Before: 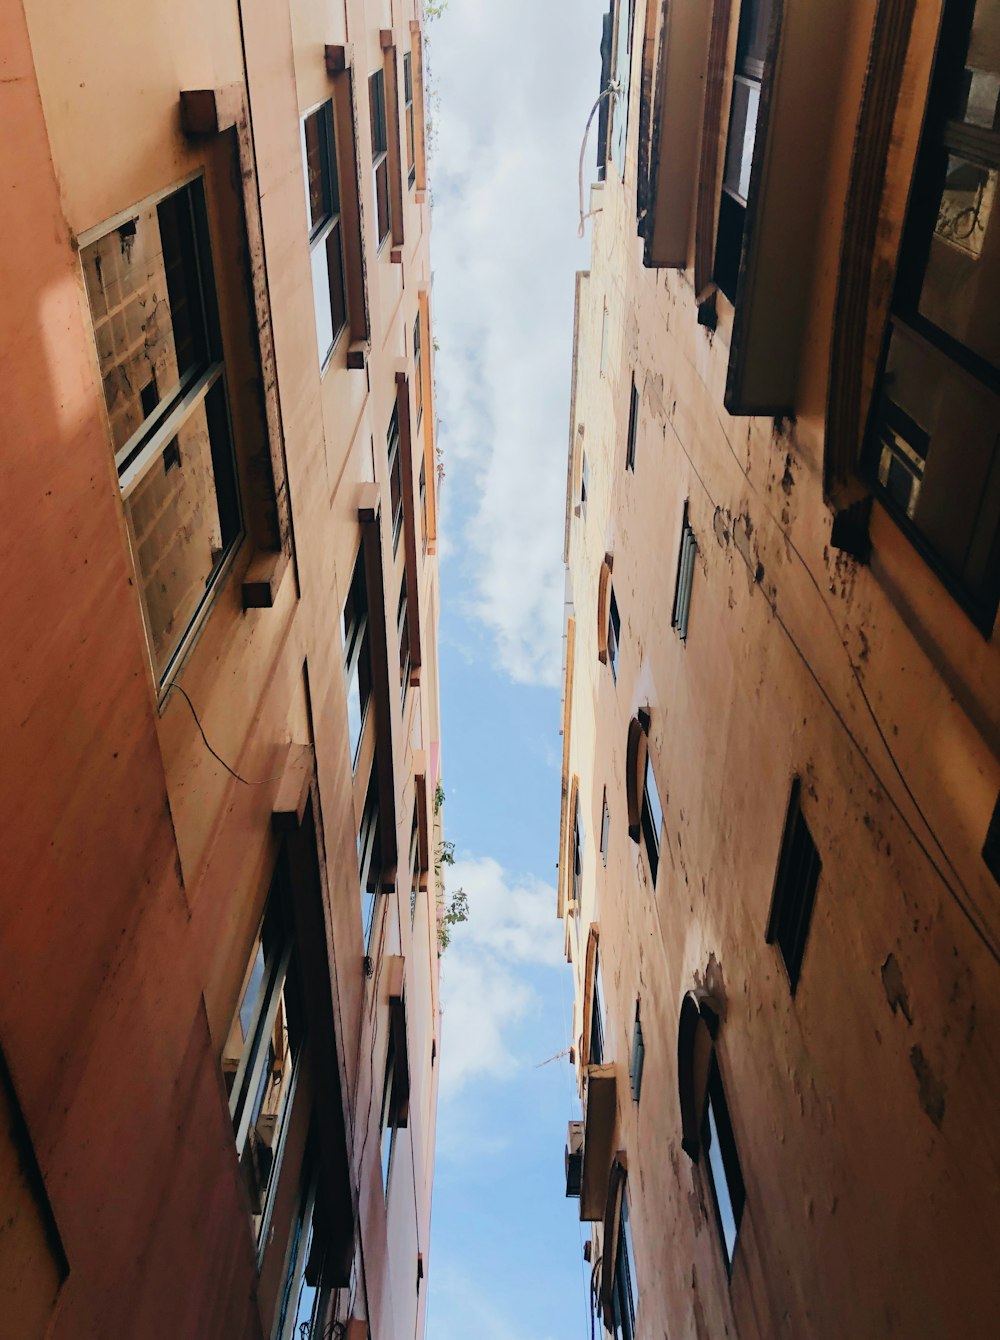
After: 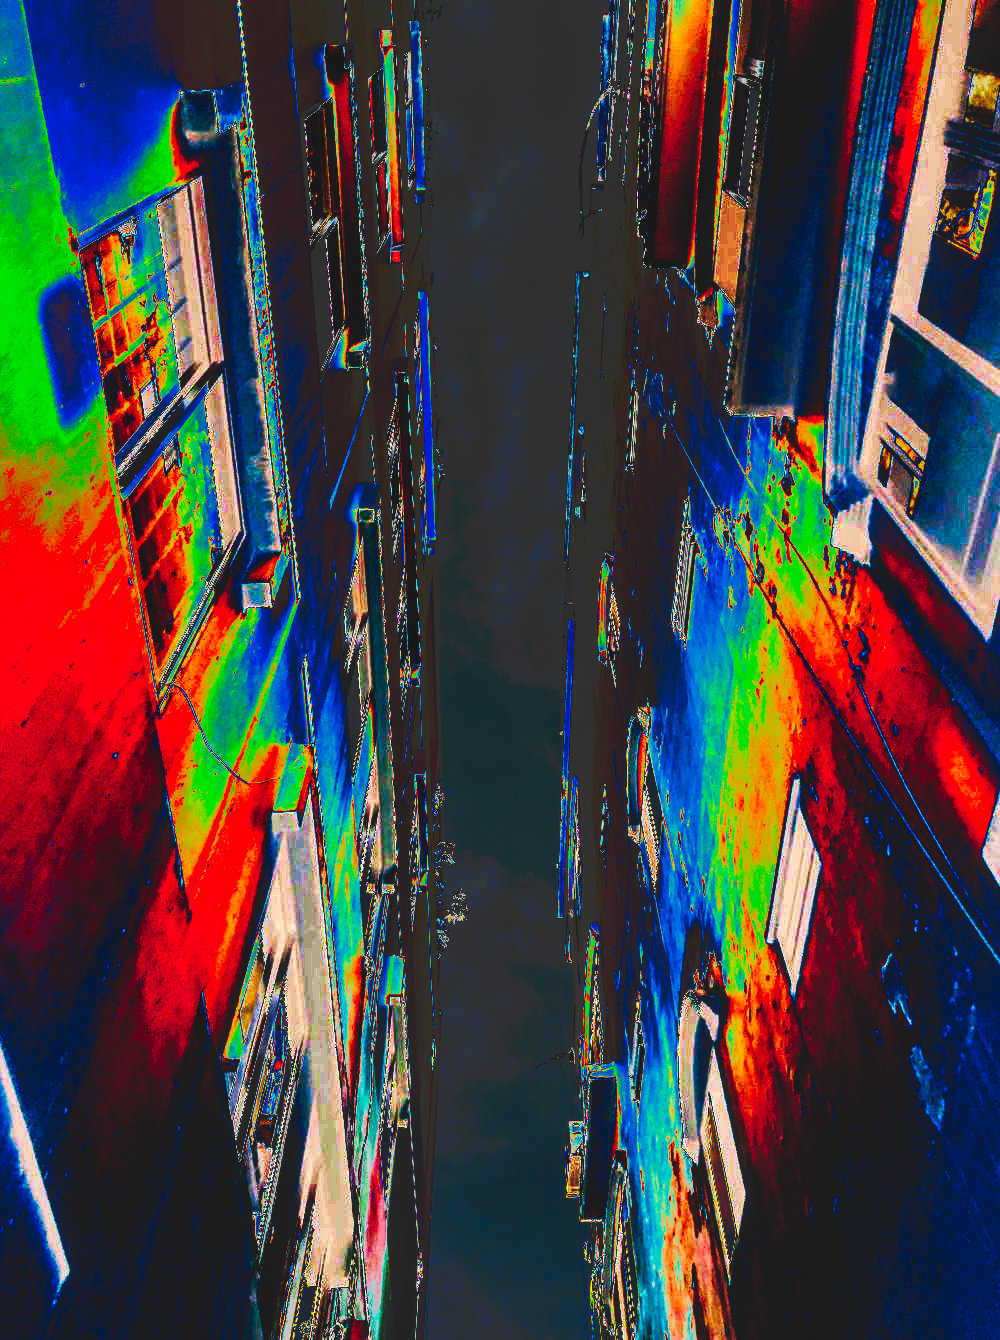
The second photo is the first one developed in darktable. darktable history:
tone curve: curves: ch0 [(0, 0) (0.003, 0.99) (0.011, 0.983) (0.025, 0.934) (0.044, 0.719) (0.069, 0.382) (0.1, 0.204) (0.136, 0.093) (0.177, 0.094) (0.224, 0.093) (0.277, 0.098) (0.335, 0.214) (0.399, 0.616) (0.468, 0.827) (0.543, 0.464) (0.623, 0.145) (0.709, 0.127) (0.801, 0.187) (0.898, 0.203) (1, 1)], preserve colors none
local contrast: on, module defaults
